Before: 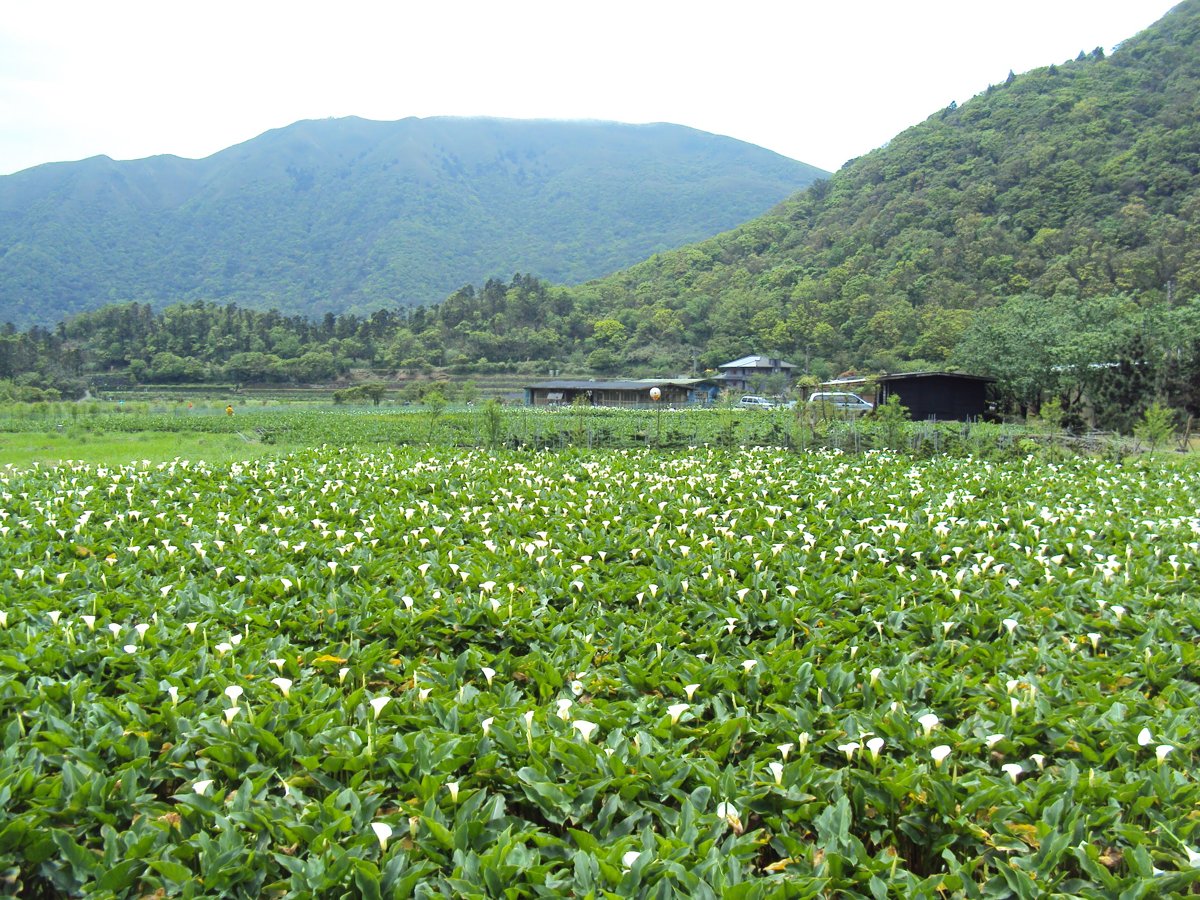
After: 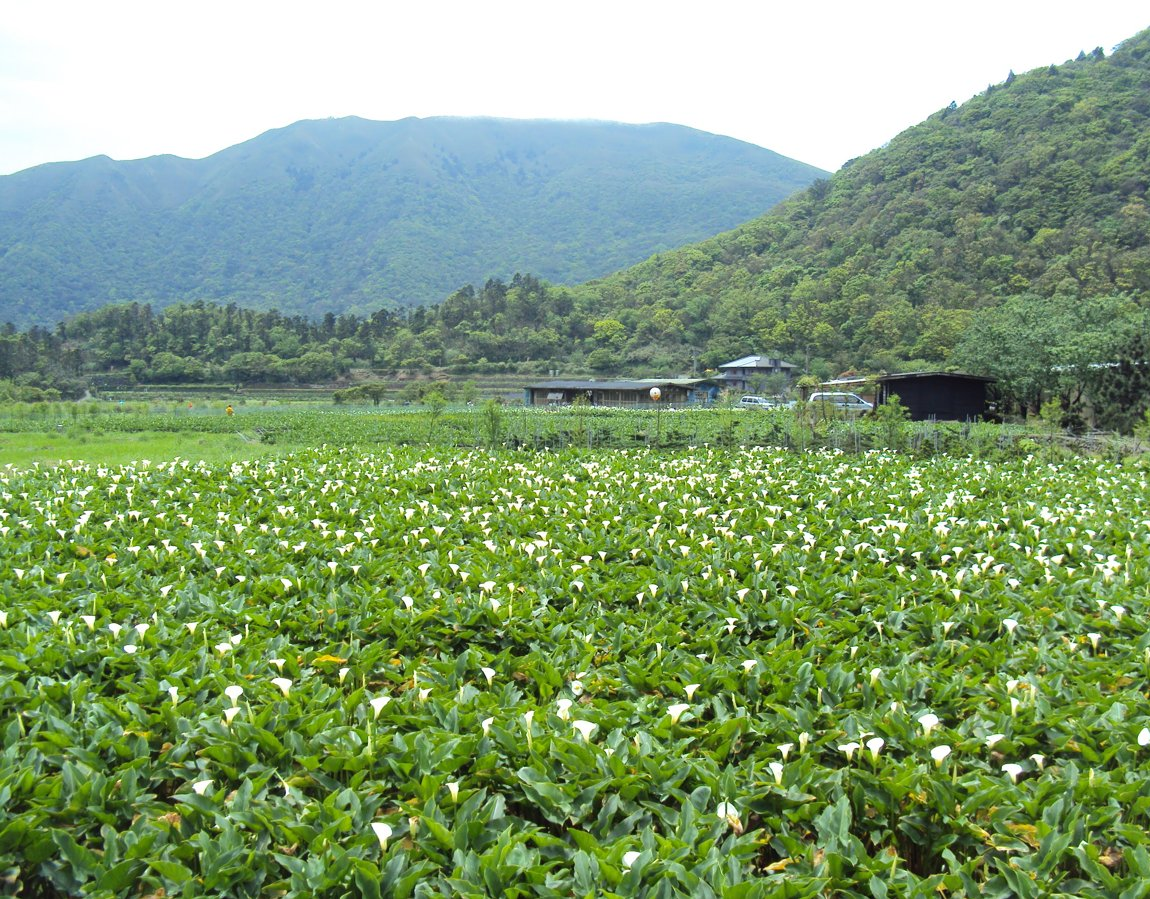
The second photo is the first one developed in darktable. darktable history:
crop: right 4.12%, bottom 0.028%
